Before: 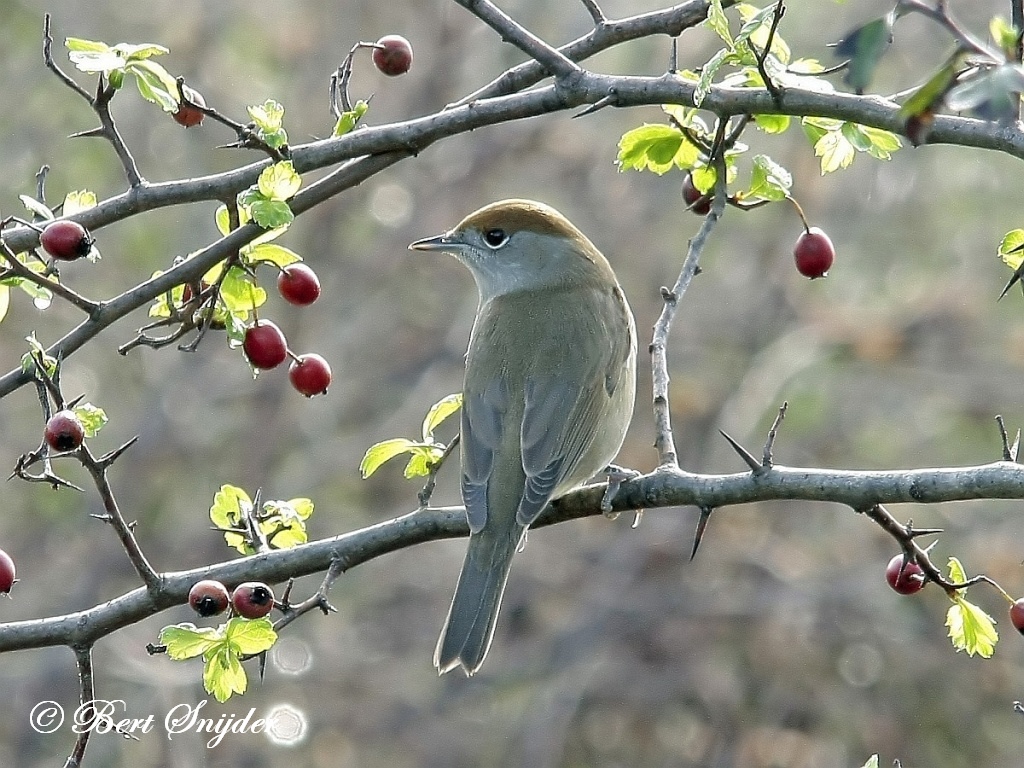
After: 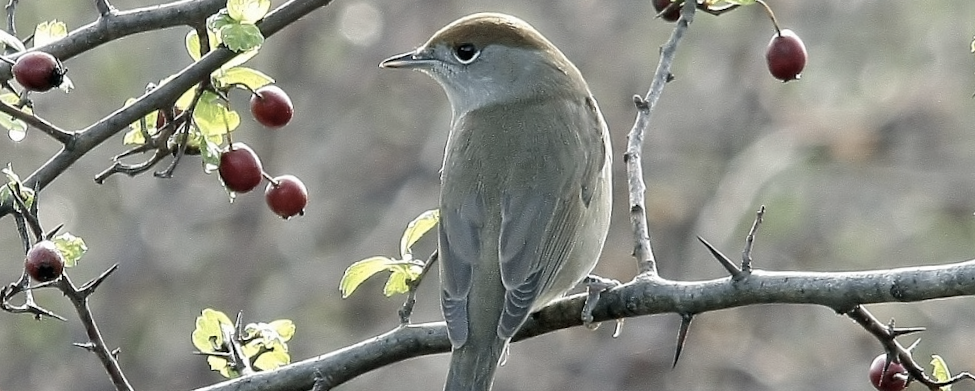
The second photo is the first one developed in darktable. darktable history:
crop and rotate: top 23.043%, bottom 23.437%
contrast brightness saturation: contrast 0.1, saturation -0.36
rotate and perspective: rotation -2.12°, lens shift (vertical) 0.009, lens shift (horizontal) -0.008, automatic cropping original format, crop left 0.036, crop right 0.964, crop top 0.05, crop bottom 0.959
